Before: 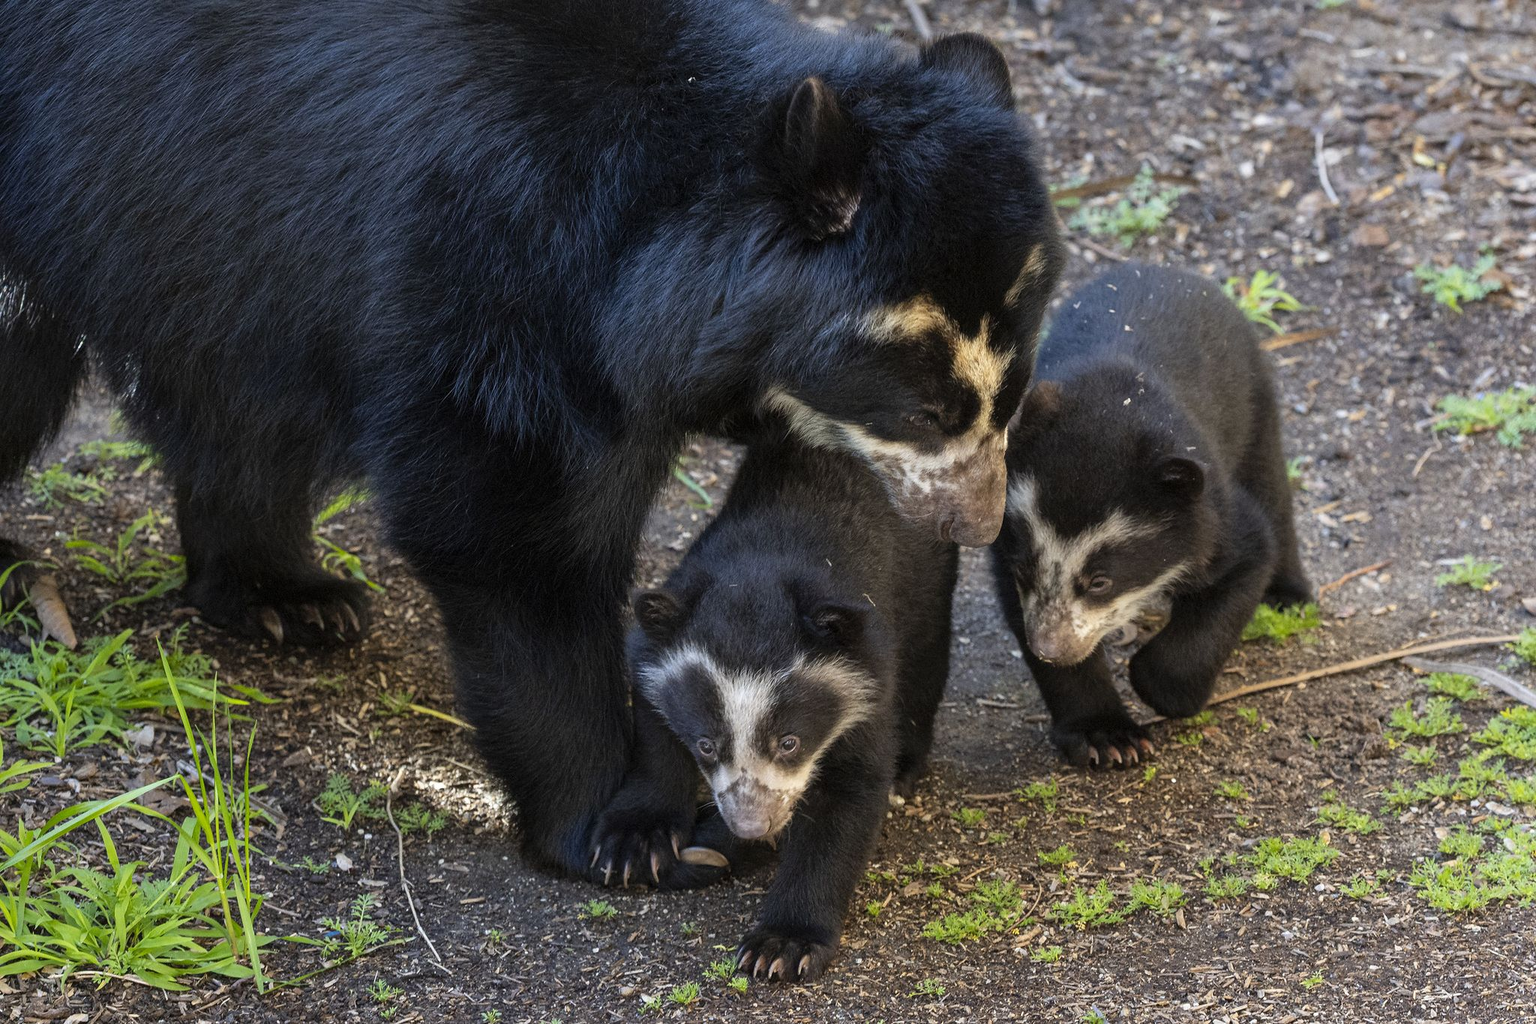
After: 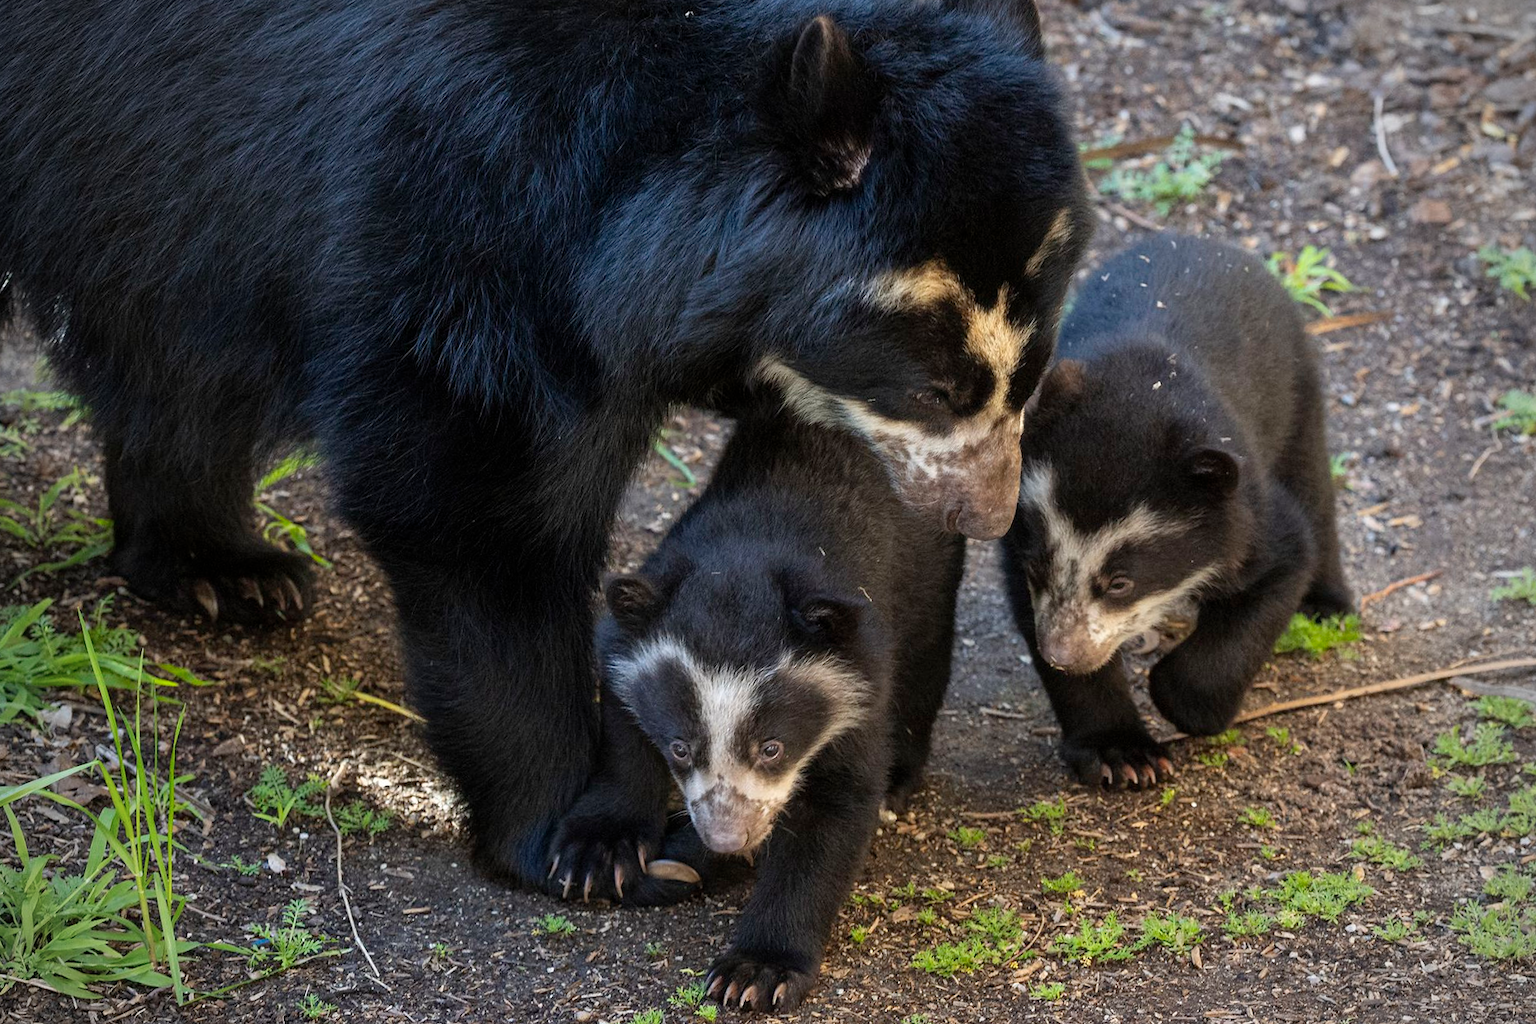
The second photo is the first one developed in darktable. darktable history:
vignetting: unbound false
crop and rotate: angle -1.96°, left 3.097%, top 4.154%, right 1.586%, bottom 0.529%
